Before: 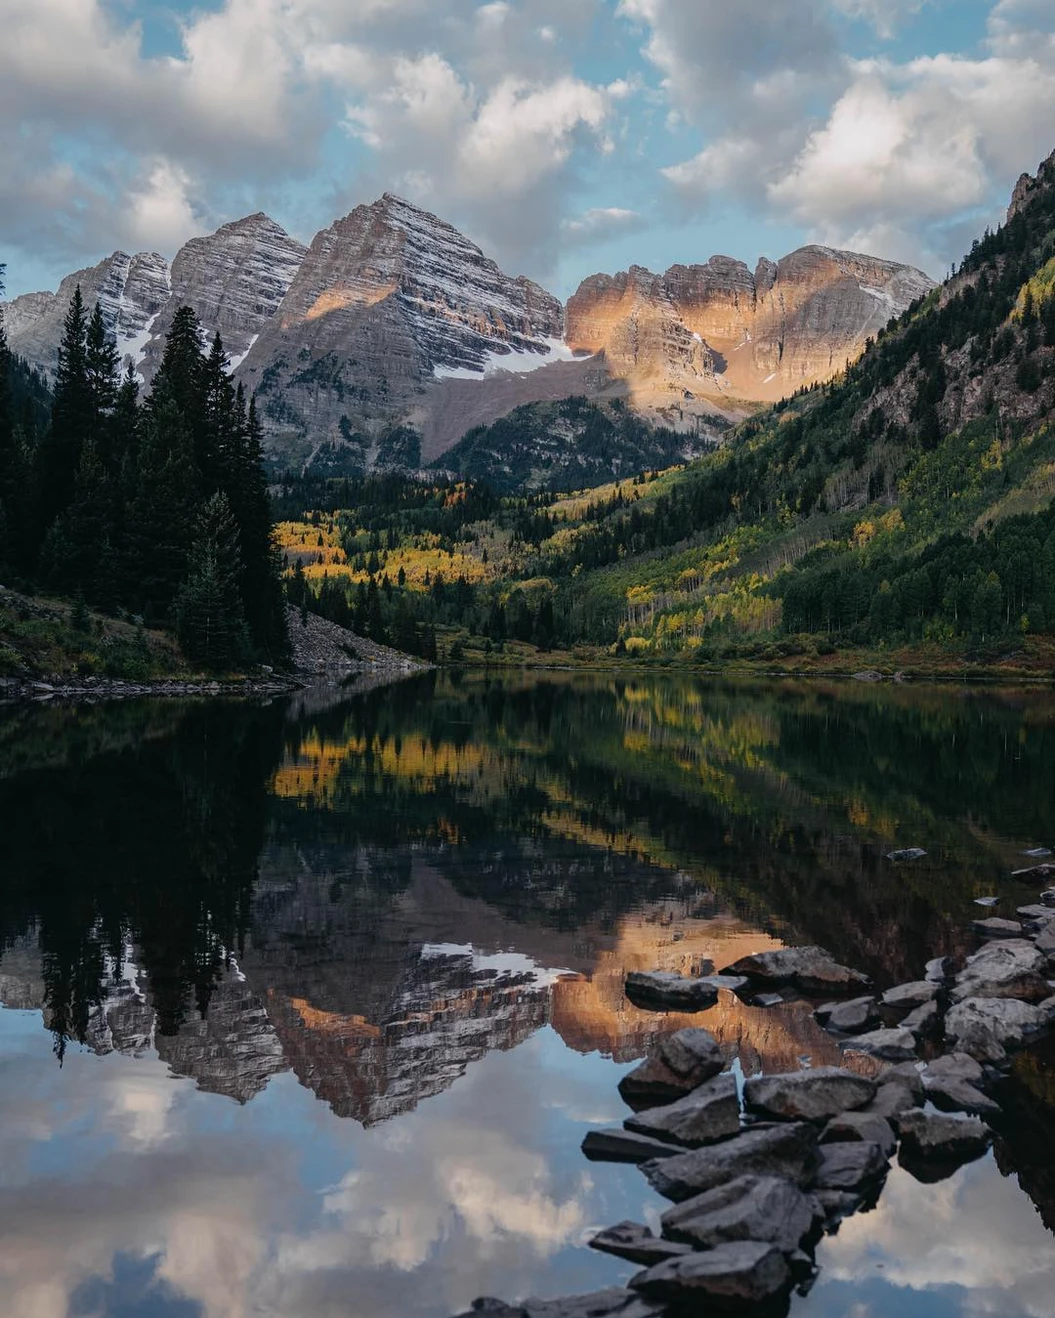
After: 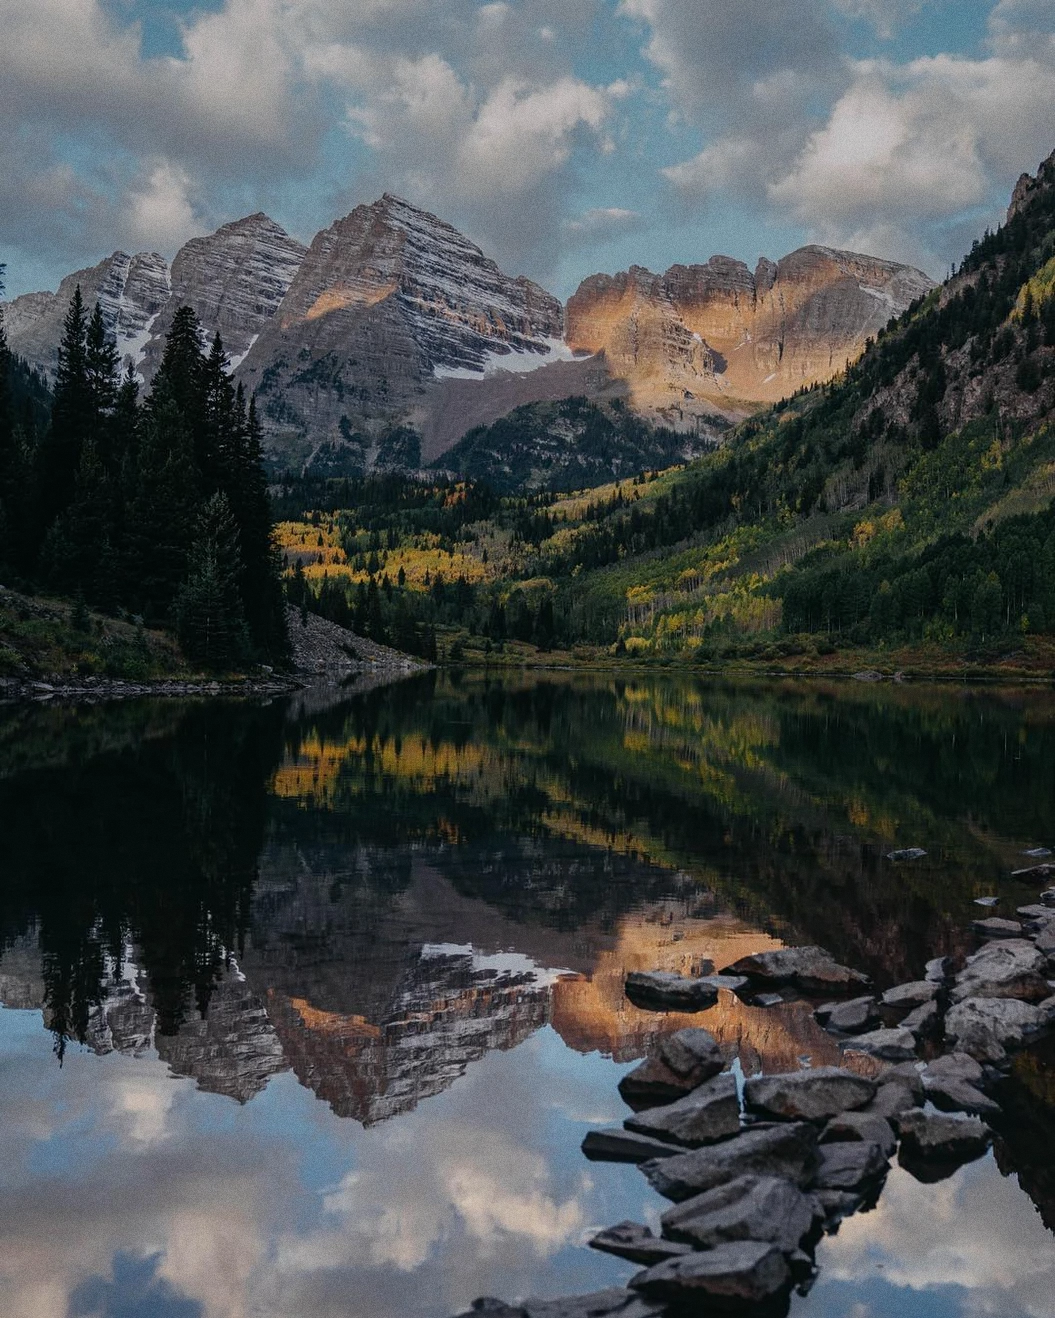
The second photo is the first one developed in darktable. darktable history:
grain: coarseness 0.47 ISO
graduated density: rotation -0.352°, offset 57.64
